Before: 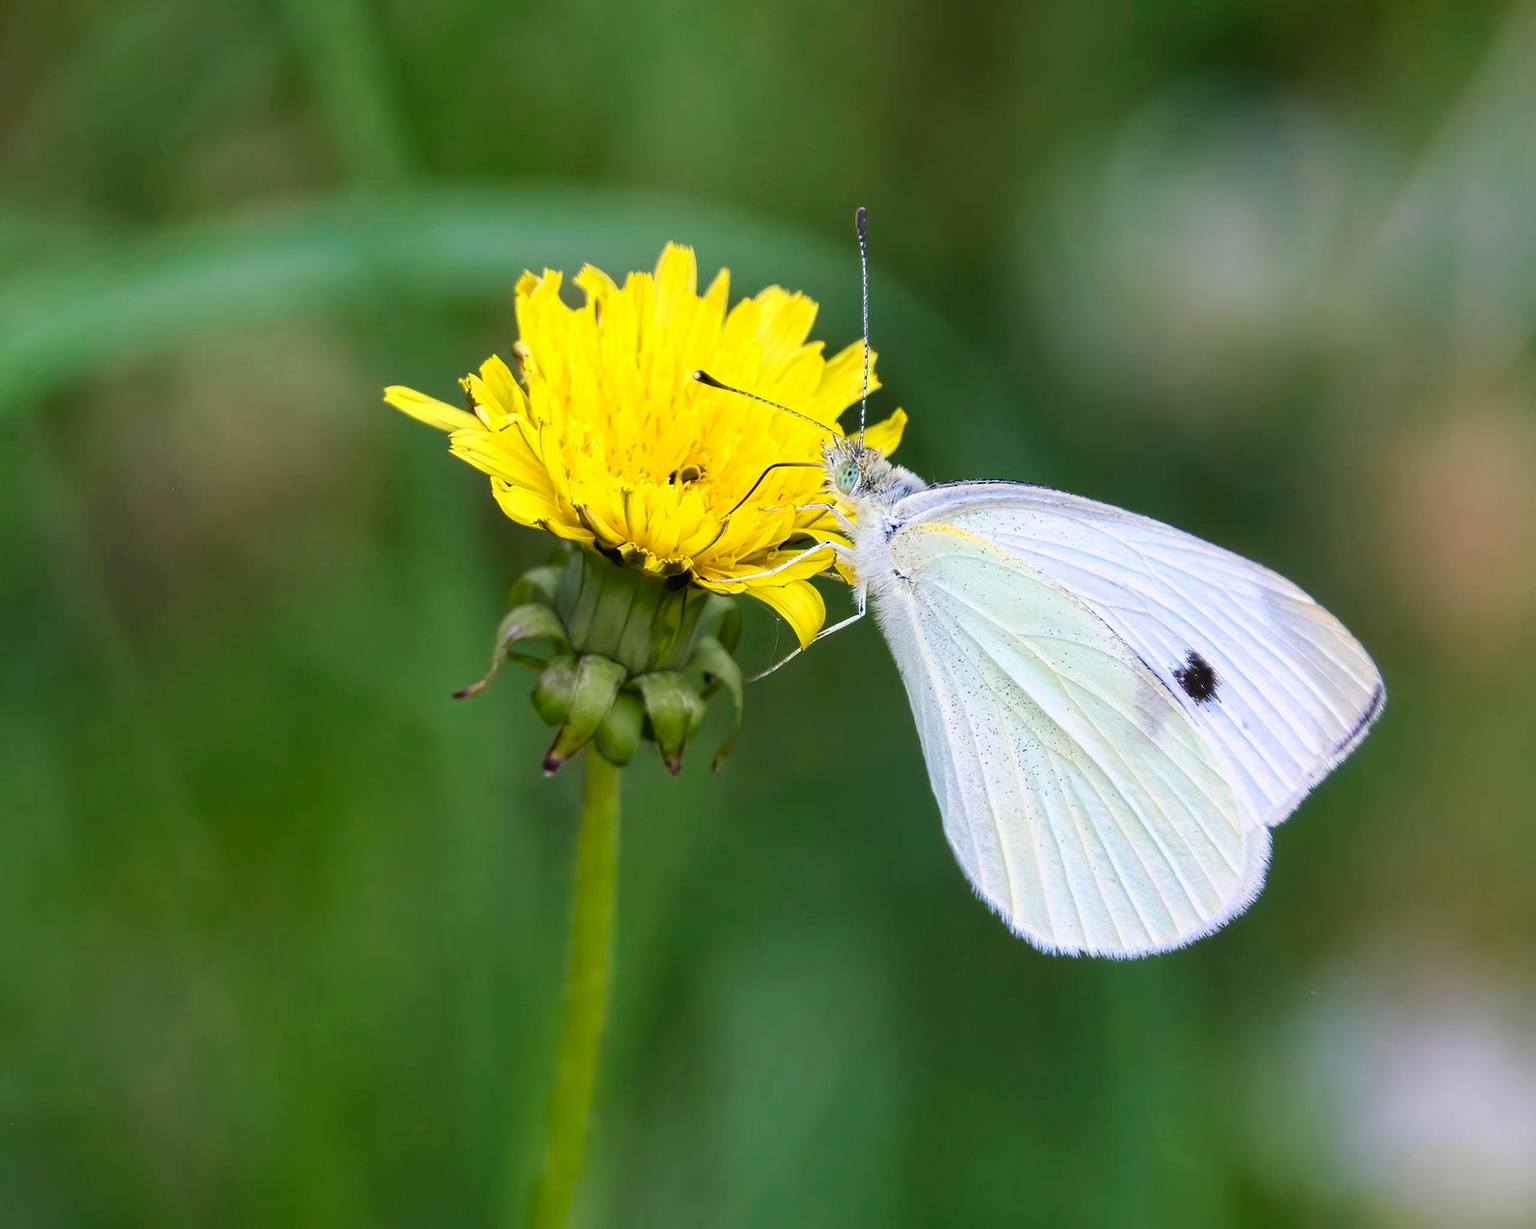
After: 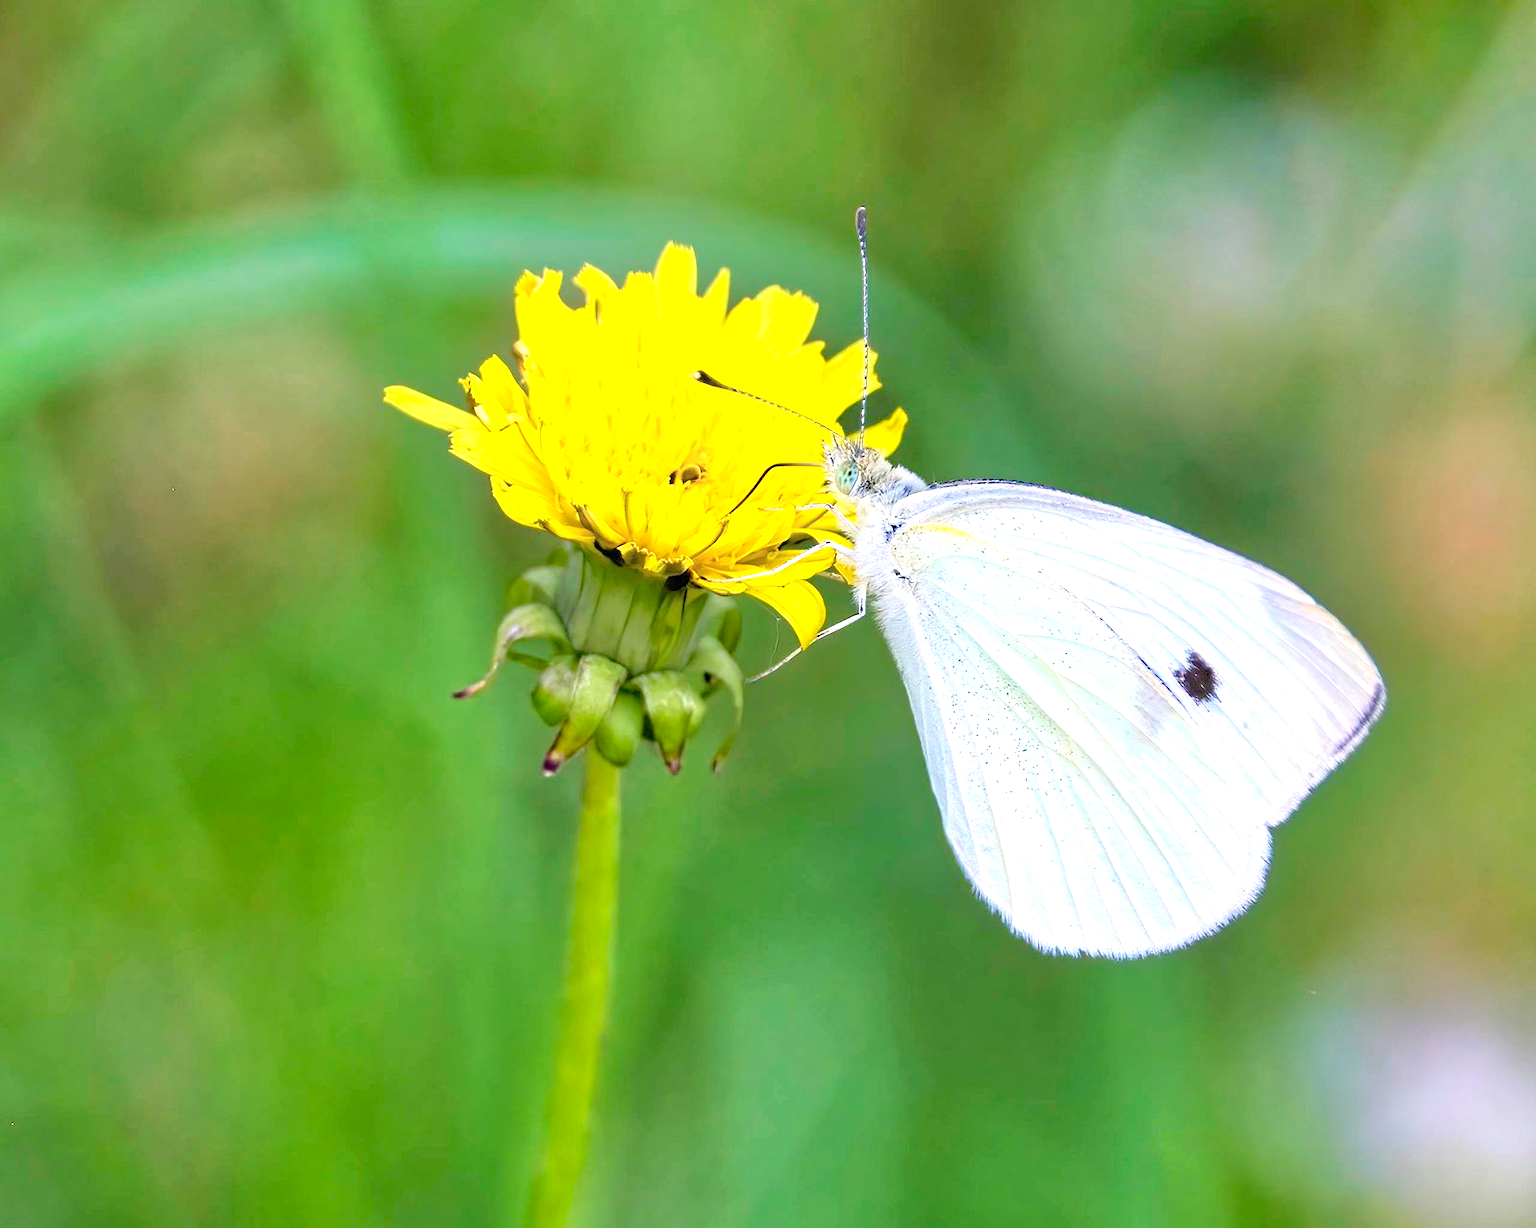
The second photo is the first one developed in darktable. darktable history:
exposure: black level correction 0.001, exposure 0.5 EV, compensate exposure bias true, compensate highlight preservation false
tone equalizer: -7 EV 0.15 EV, -6 EV 0.6 EV, -5 EV 1.15 EV, -4 EV 1.33 EV, -3 EV 1.15 EV, -2 EV 0.6 EV, -1 EV 0.15 EV, mask exposure compensation -0.5 EV
shadows and highlights: radius 93.07, shadows -14.46, white point adjustment 0.23, highlights 31.48, compress 48.23%, highlights color adjustment 52.79%, soften with gaussian
haze removal: compatibility mode true, adaptive false
